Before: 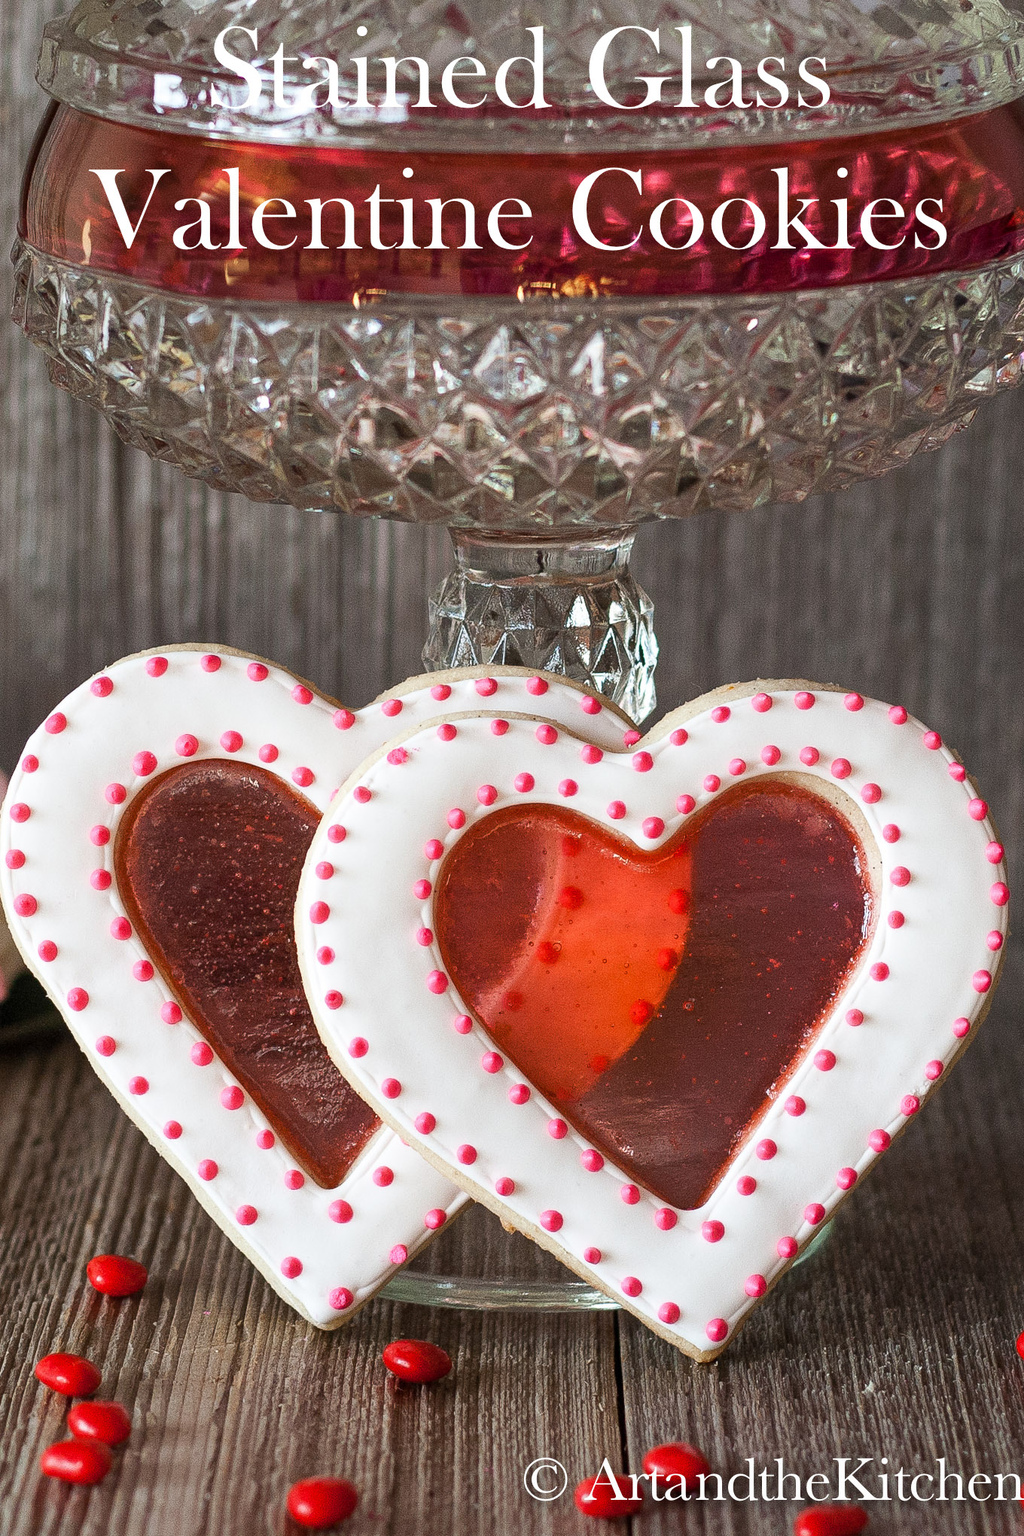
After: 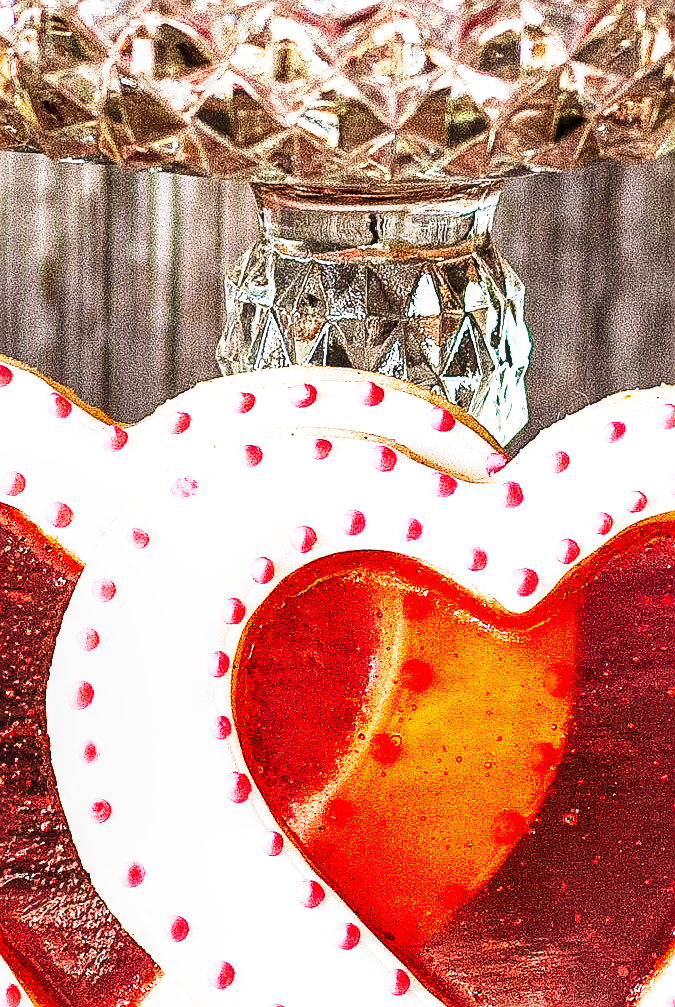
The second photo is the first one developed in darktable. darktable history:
crop: left 25.331%, top 25.388%, right 25.028%, bottom 25.234%
base curve: curves: ch0 [(0, 0) (0.007, 0.004) (0.027, 0.03) (0.046, 0.07) (0.207, 0.54) (0.442, 0.872) (0.673, 0.972) (1, 1)], preserve colors none
tone curve: curves: ch0 [(0, 0) (0.004, 0.001) (0.133, 0.078) (0.325, 0.241) (0.832, 0.917) (1, 1)], preserve colors none
color zones: curves: ch1 [(0, 0.708) (0.088, 0.648) (0.245, 0.187) (0.429, 0.326) (0.571, 0.498) (0.714, 0.5) (0.857, 0.5) (1, 0.708)], mix -136.95%
sharpen: on, module defaults
local contrast: detail 130%
